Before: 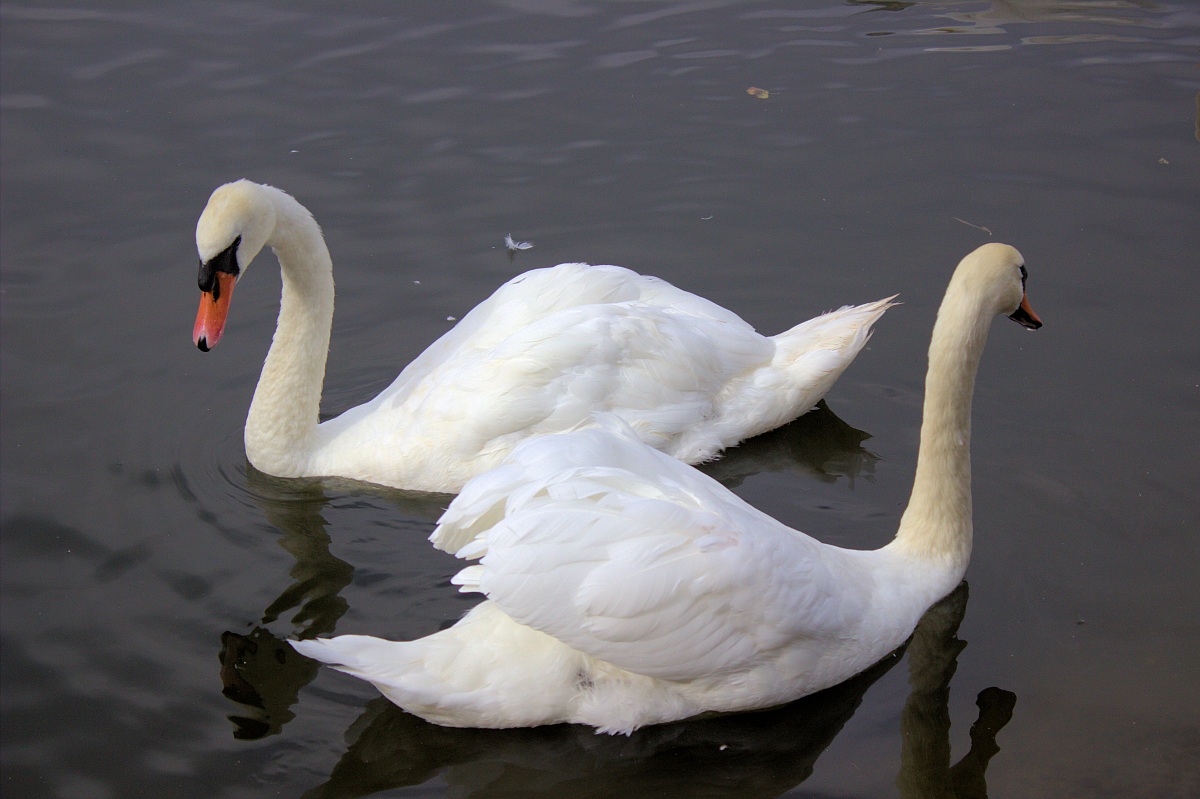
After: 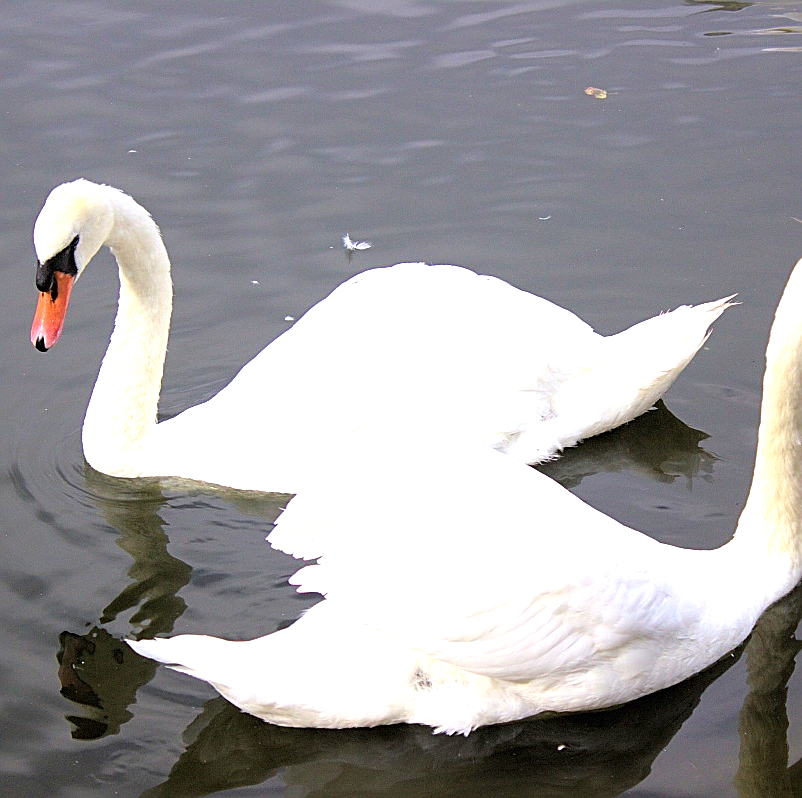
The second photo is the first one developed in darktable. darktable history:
exposure: black level correction 0, exposure 1.472 EV, compensate exposure bias true, compensate highlight preservation false
crop and rotate: left 13.507%, right 19.611%
sharpen: on, module defaults
